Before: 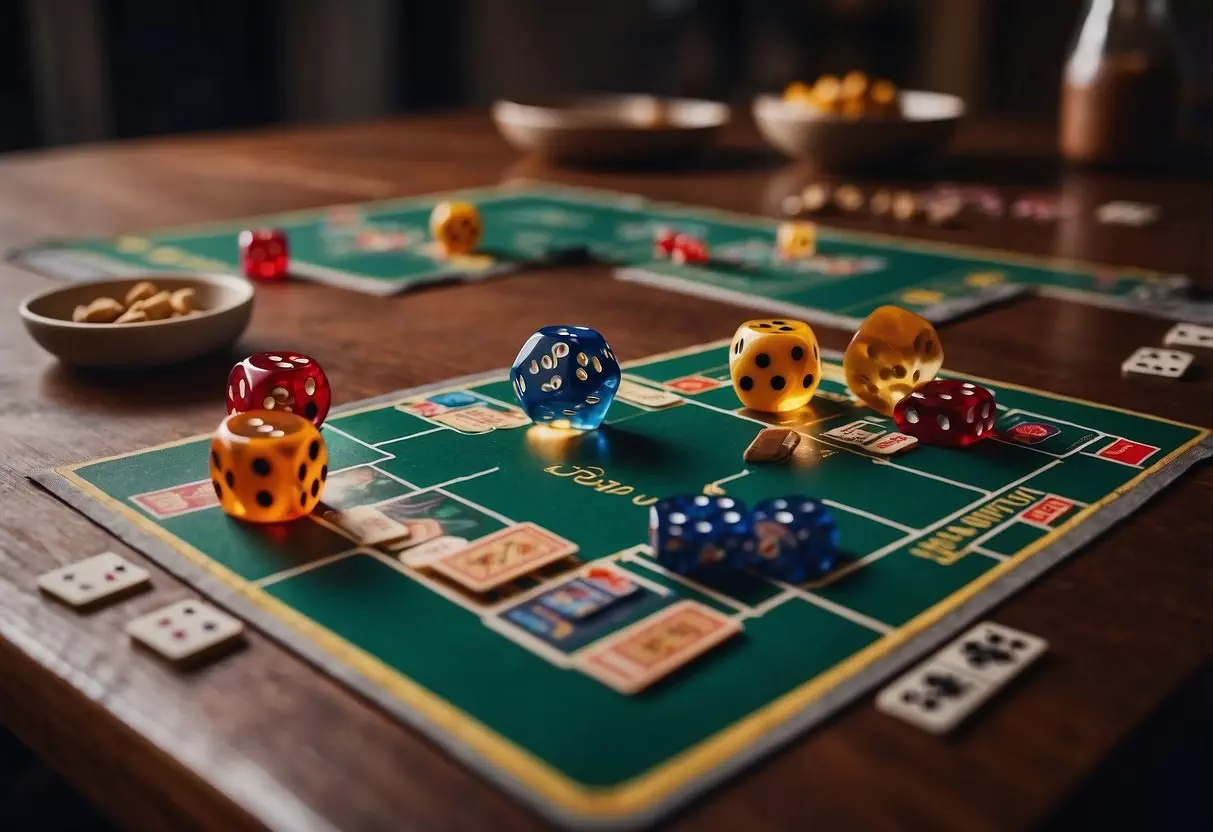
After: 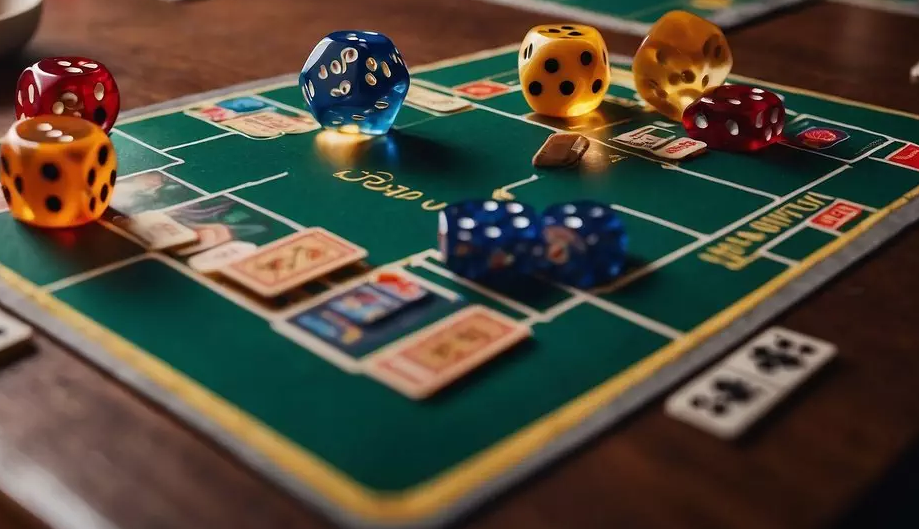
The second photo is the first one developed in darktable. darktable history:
crop and rotate: left 17.405%, top 35.549%, right 6.831%, bottom 0.859%
